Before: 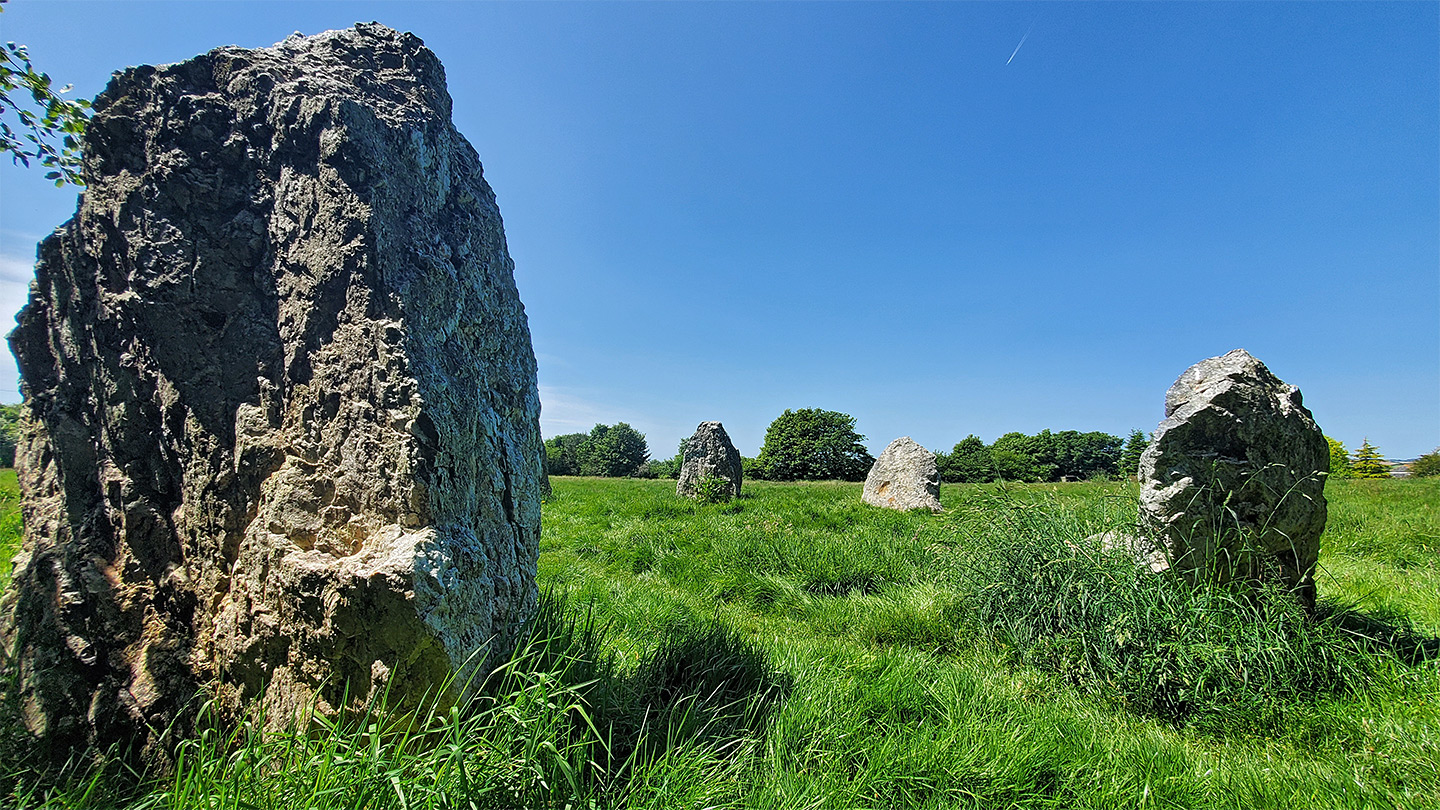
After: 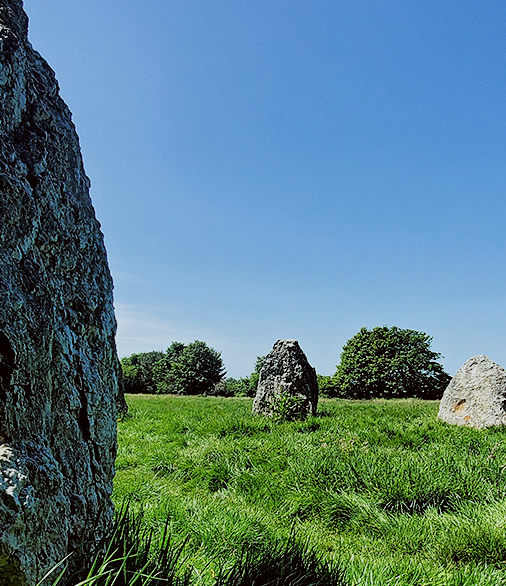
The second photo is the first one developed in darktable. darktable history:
crop and rotate: left 29.476%, top 10.214%, right 35.32%, bottom 17.333%
color correction: highlights a* -2.73, highlights b* -2.09, shadows a* 2.41, shadows b* 2.73
filmic rgb: black relative exposure -5 EV, hardness 2.88, contrast 1.3, highlights saturation mix -30%
